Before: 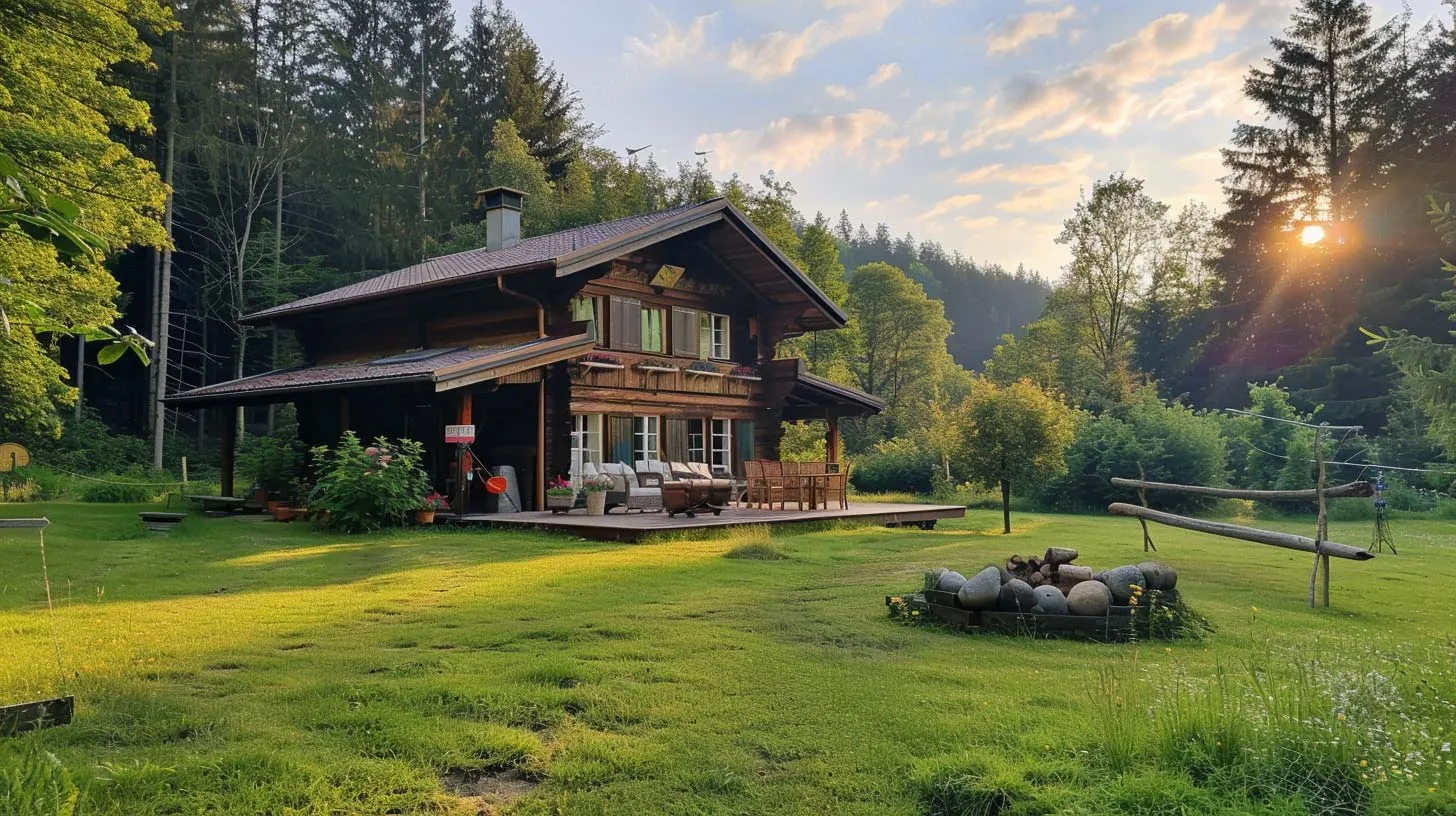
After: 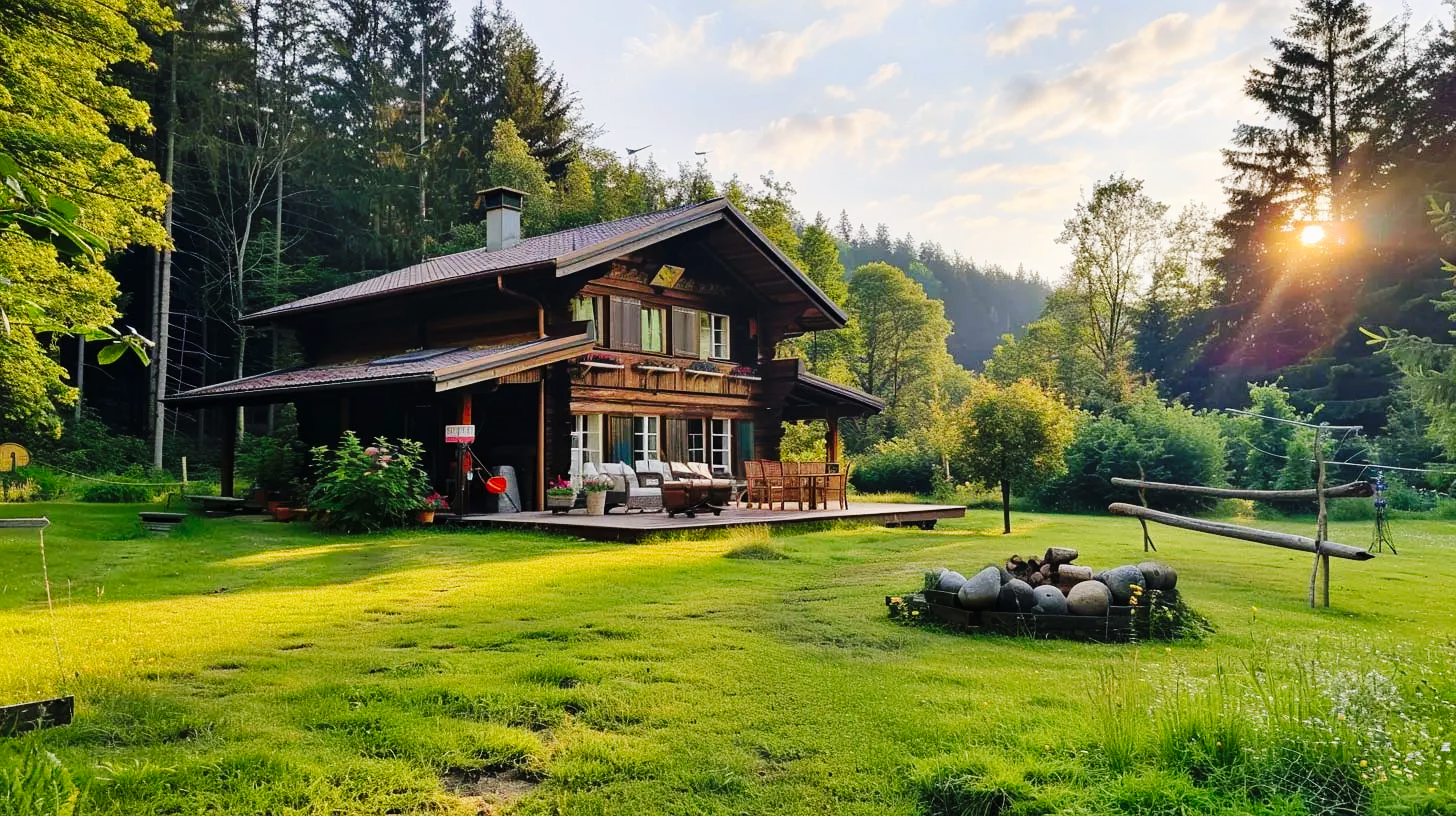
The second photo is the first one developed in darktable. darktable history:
exposure: compensate highlight preservation false
base curve: curves: ch0 [(0, 0) (0.036, 0.025) (0.121, 0.166) (0.206, 0.329) (0.605, 0.79) (1, 1)], preserve colors none
